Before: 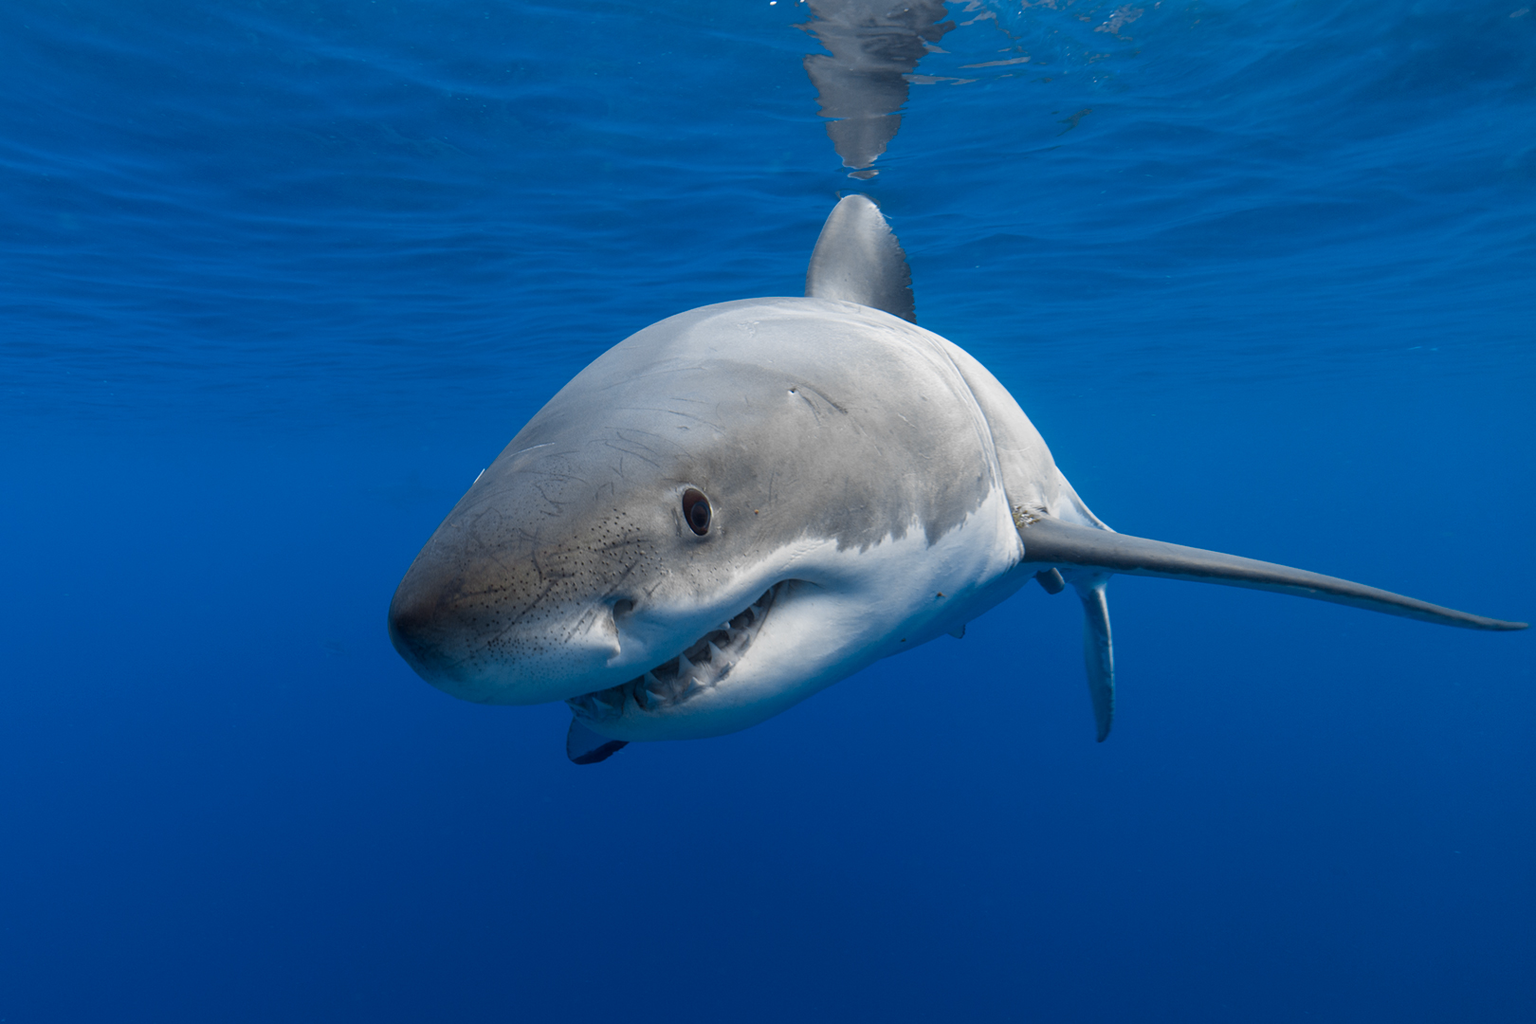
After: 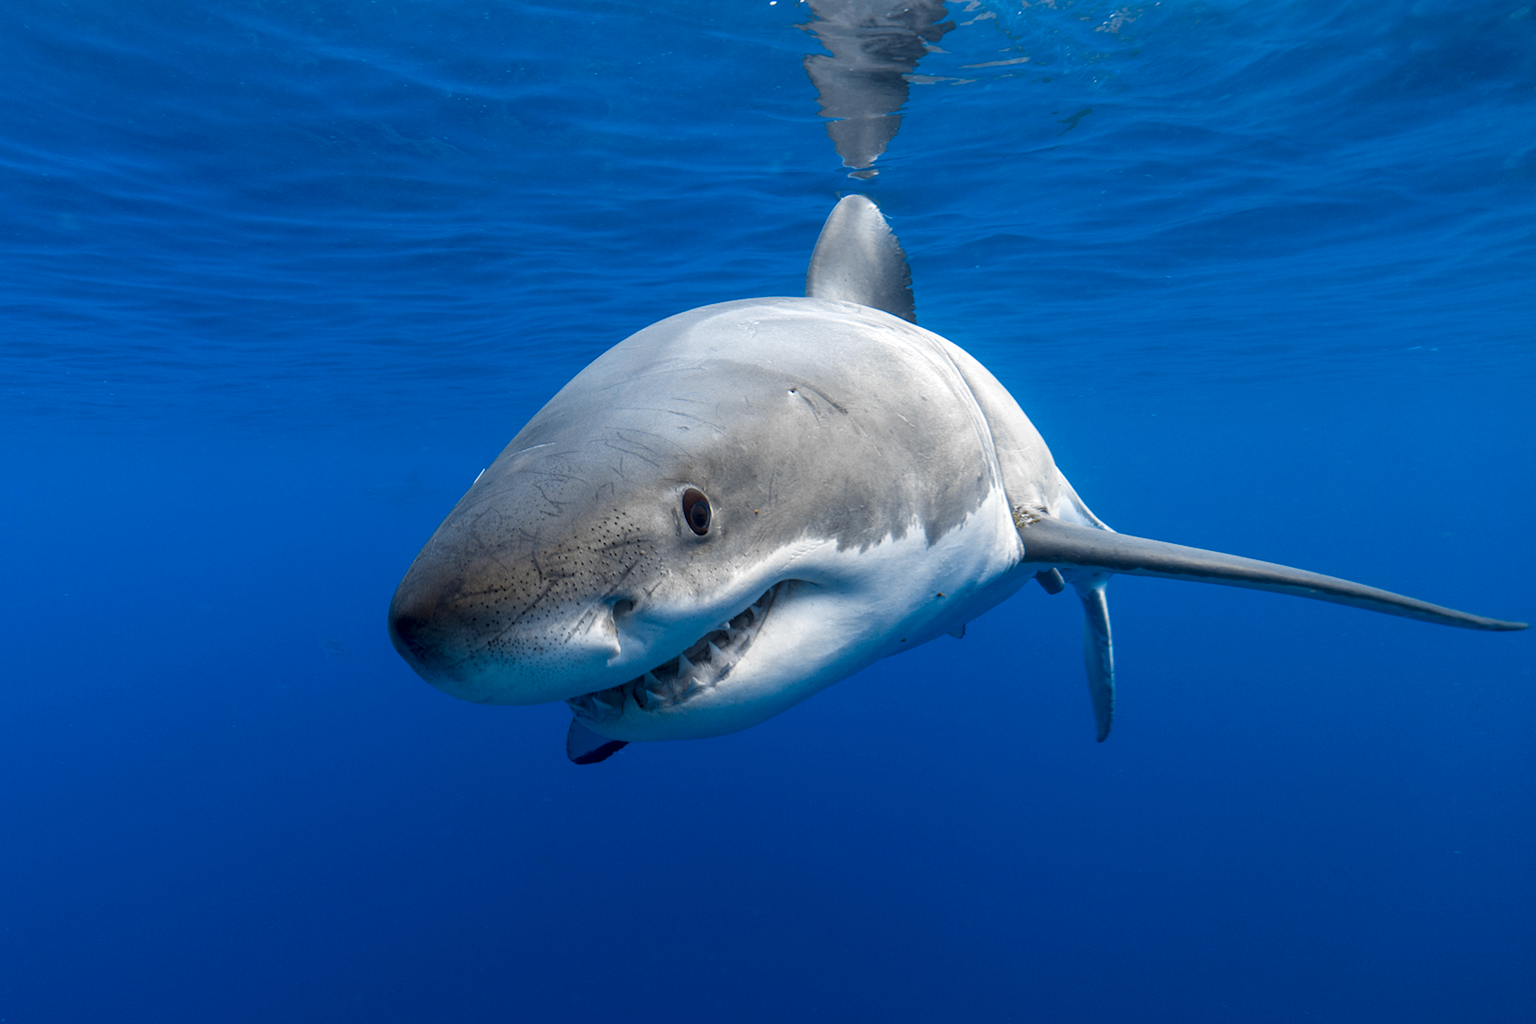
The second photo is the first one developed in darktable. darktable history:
color balance rgb: linear chroma grading › global chroma 3.45%, perceptual saturation grading › global saturation 11.24%, perceptual brilliance grading › global brilliance 3.04%, global vibrance 2.8%
local contrast: detail 130%
